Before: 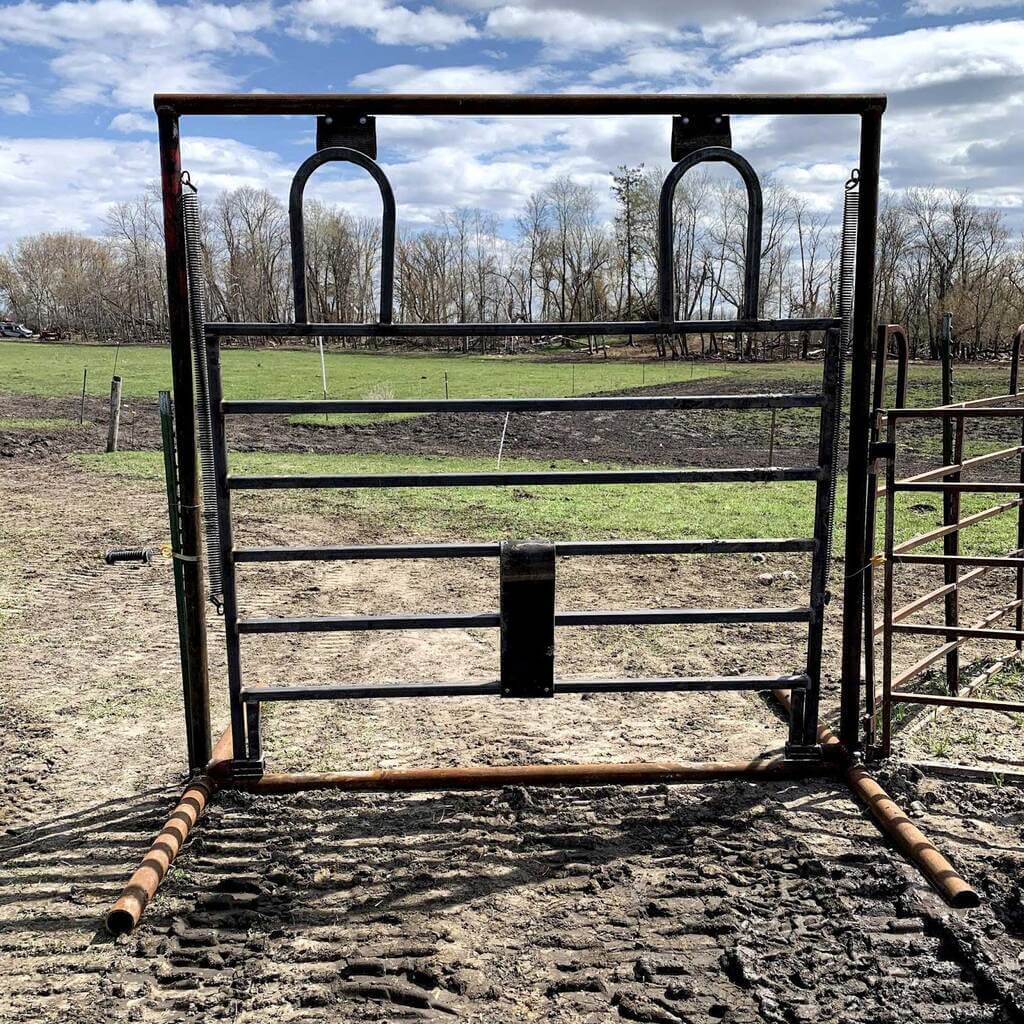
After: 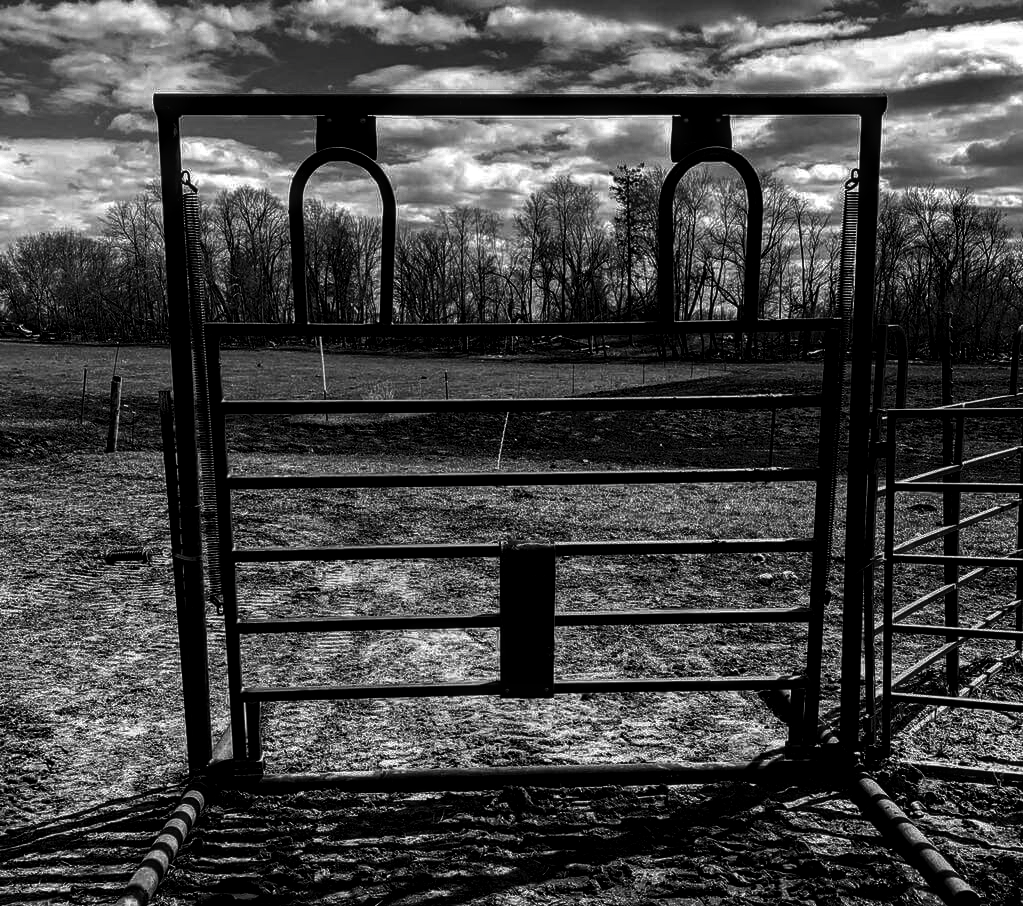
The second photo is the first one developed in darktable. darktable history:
local contrast: detail 130%
contrast brightness saturation: contrast 0.02, brightness -0.995, saturation -0.996
crop and rotate: top 0%, bottom 11.439%
